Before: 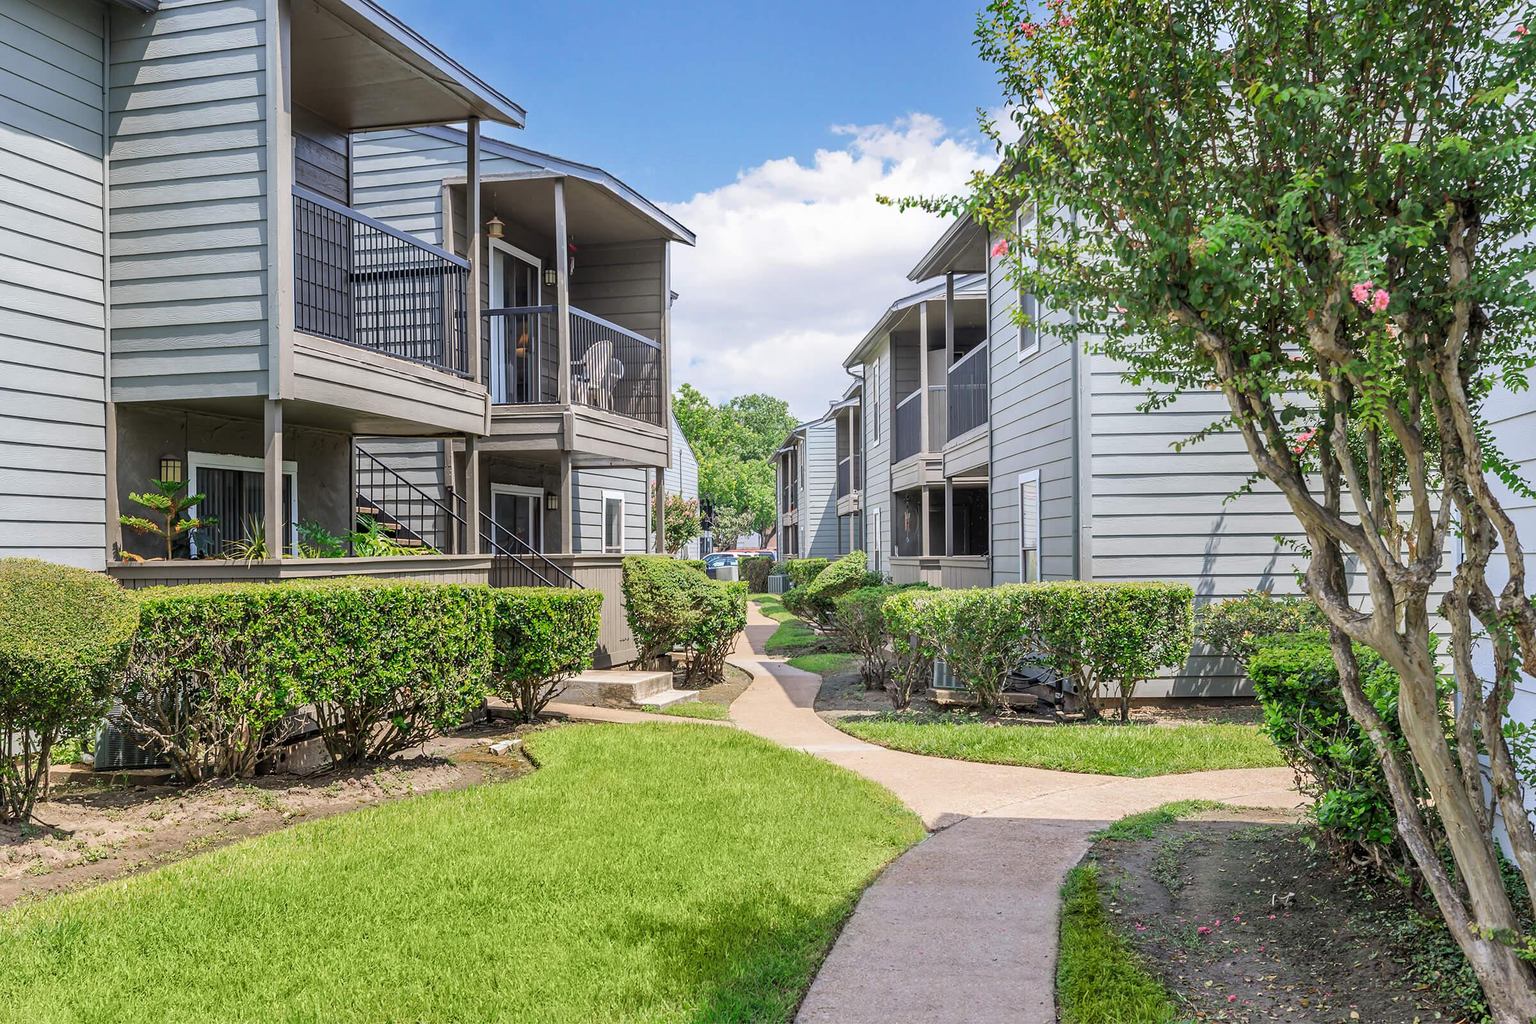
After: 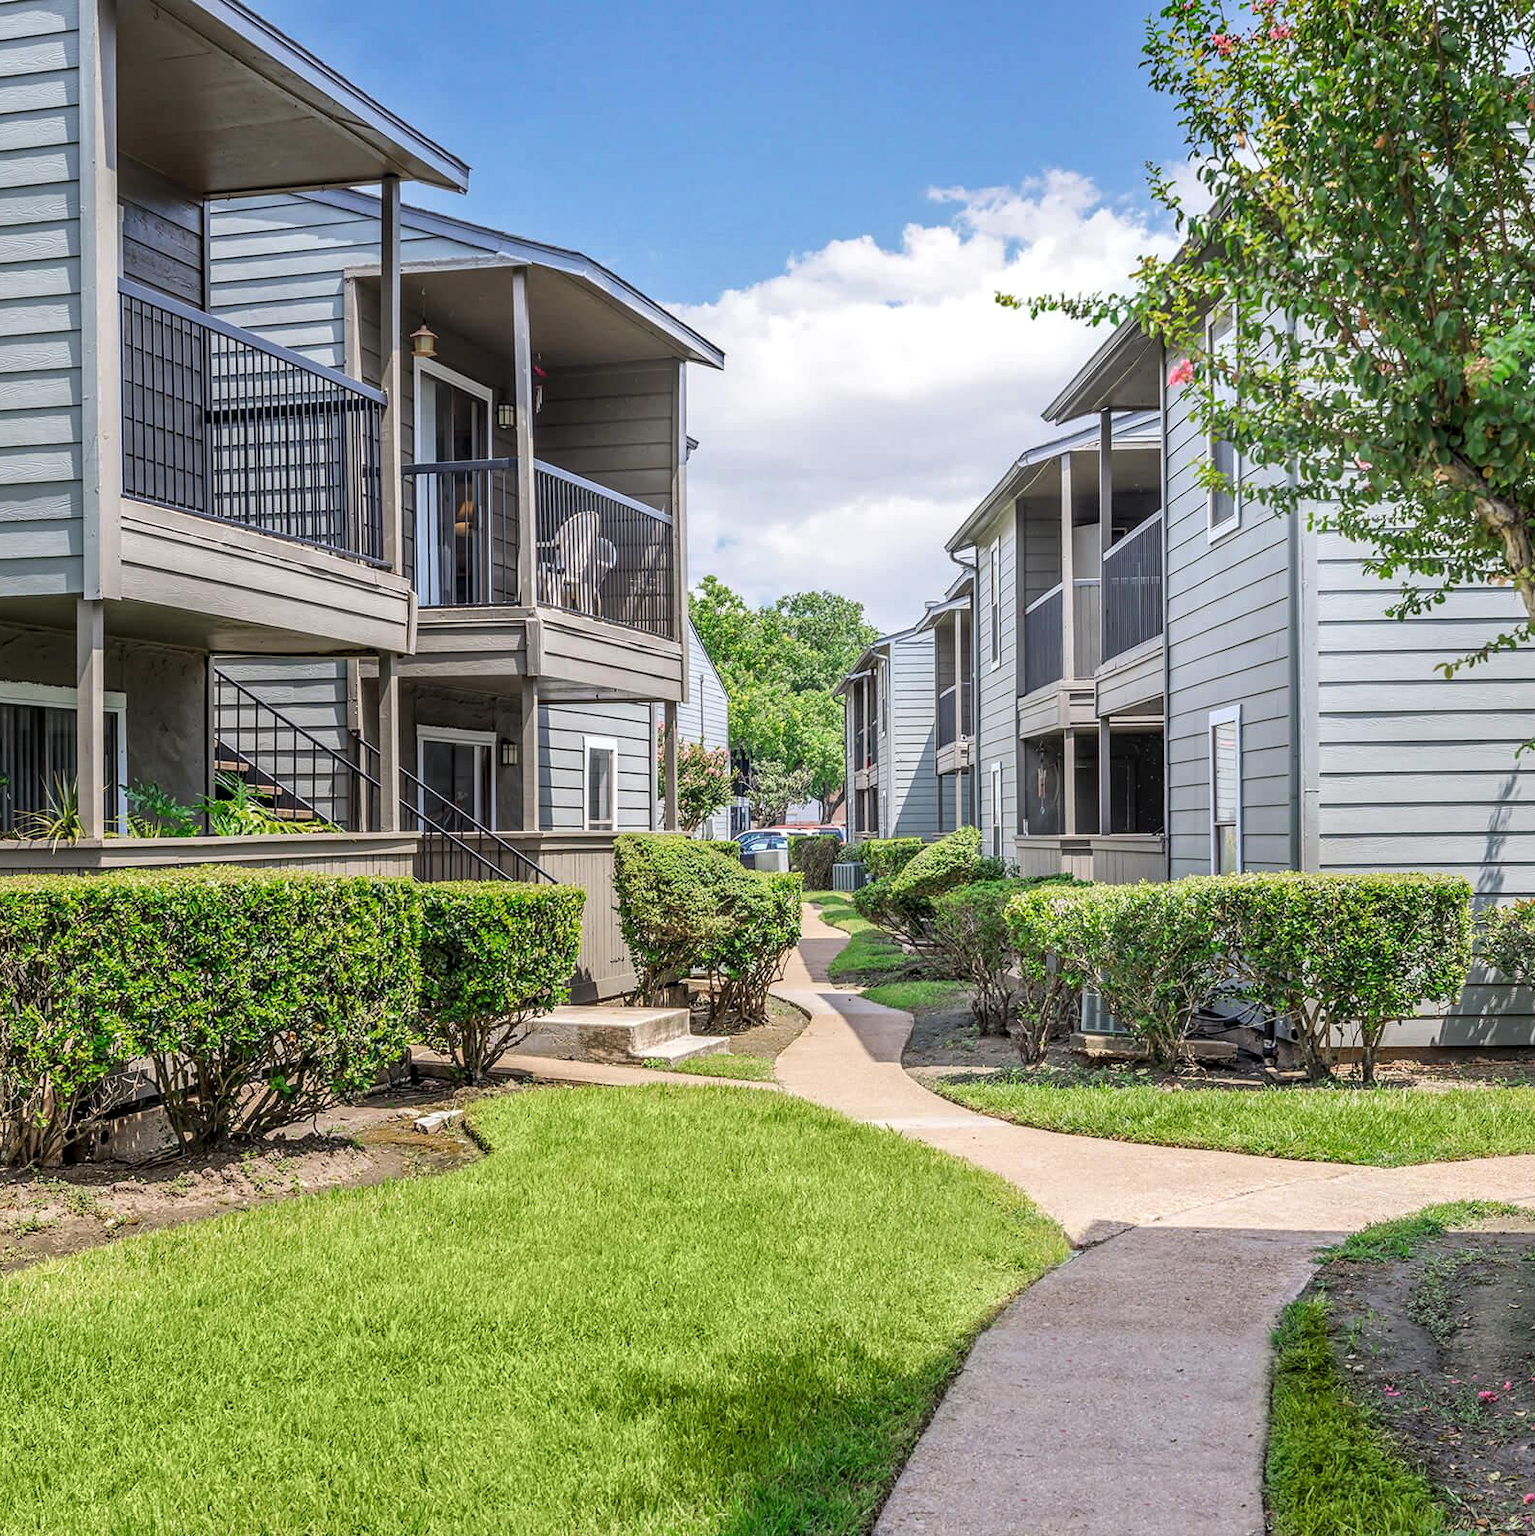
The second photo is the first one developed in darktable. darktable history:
local contrast: on, module defaults
crop and rotate: left 13.892%, right 19.488%
levels: mode automatic, levels [0, 0.397, 0.955]
tone equalizer: on, module defaults
